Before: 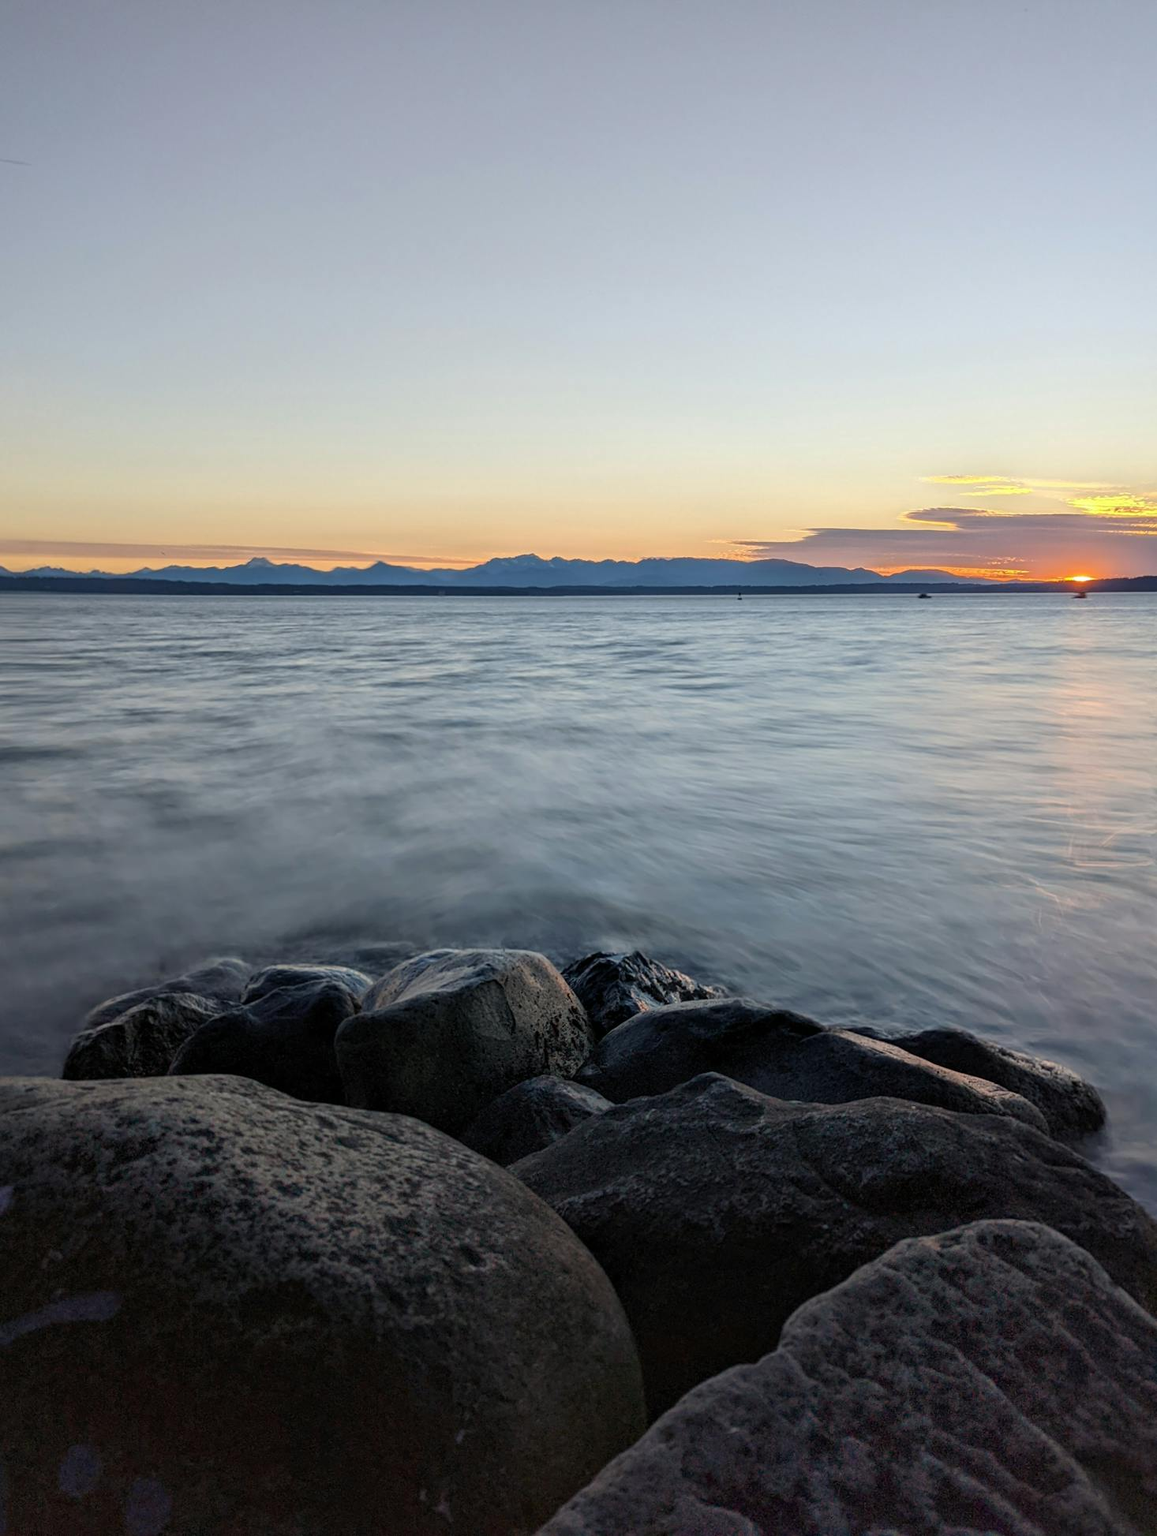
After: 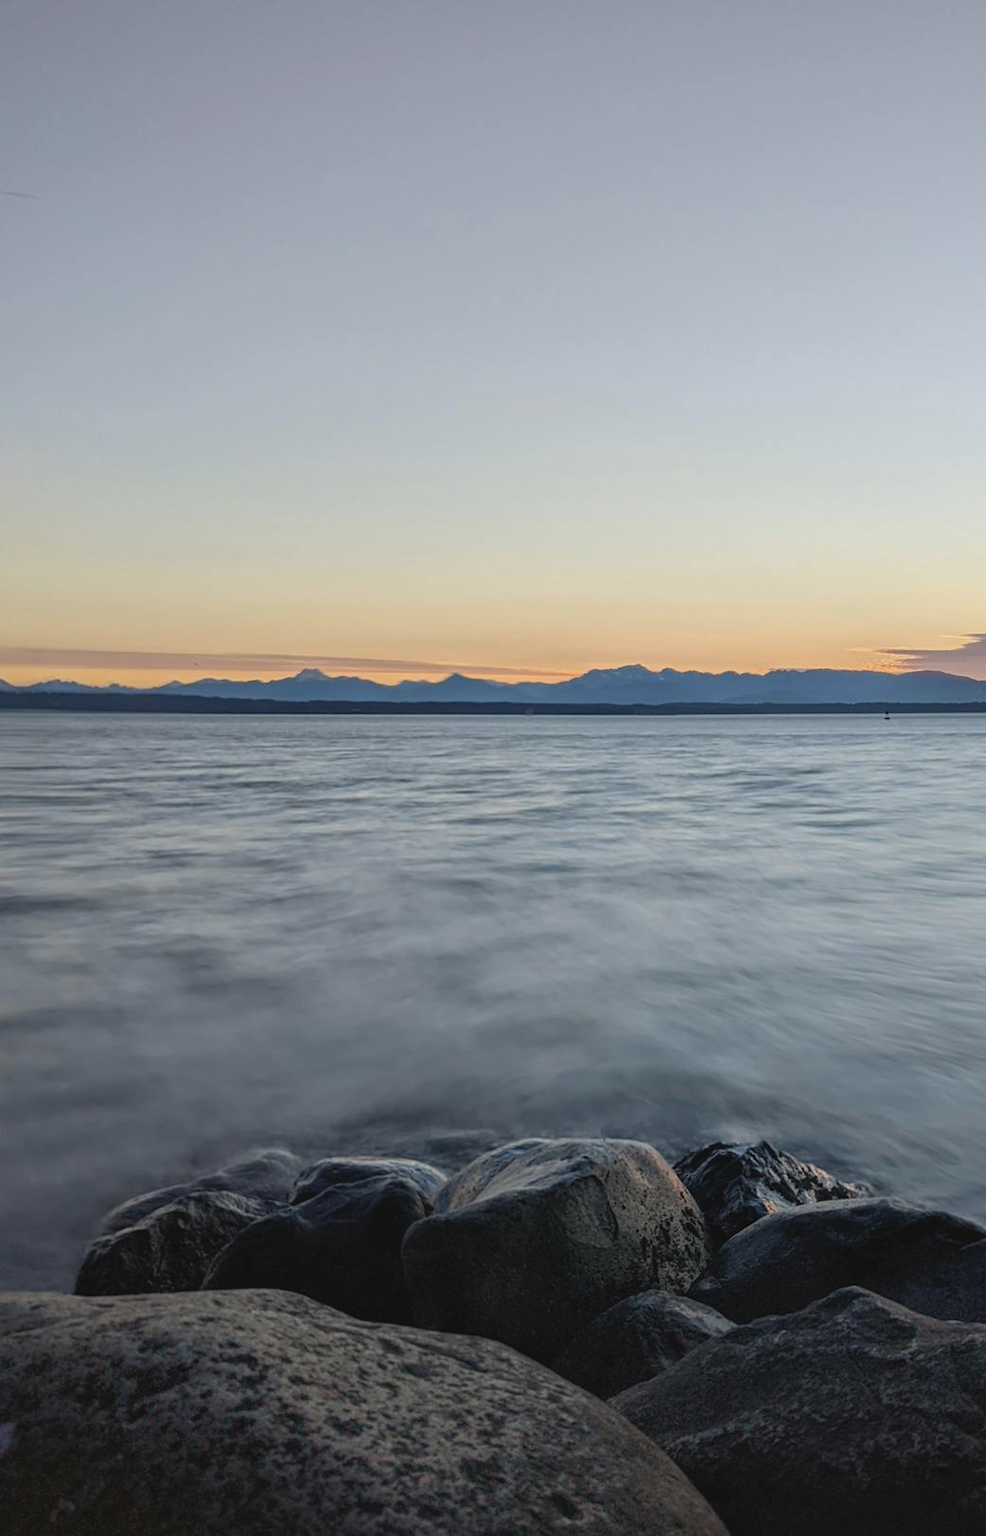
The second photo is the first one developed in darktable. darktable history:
contrast brightness saturation: contrast -0.1, saturation -0.1
crop: right 28.885%, bottom 16.626%
